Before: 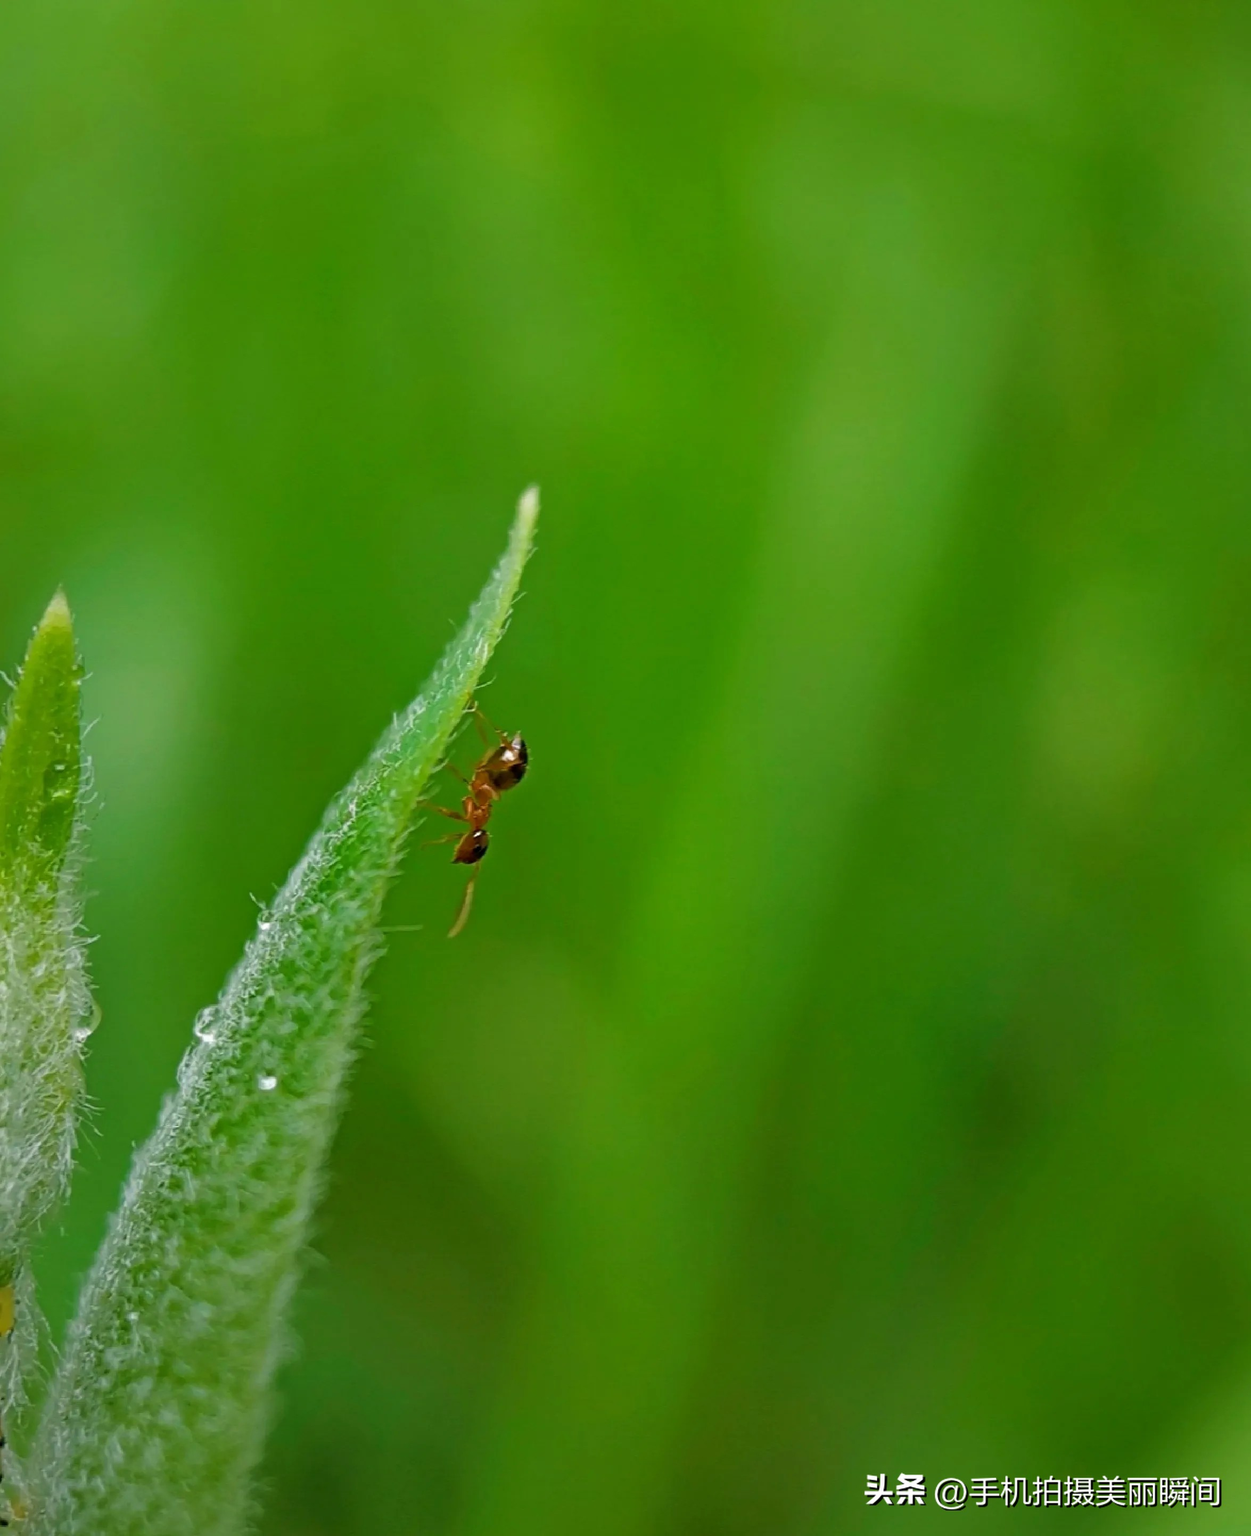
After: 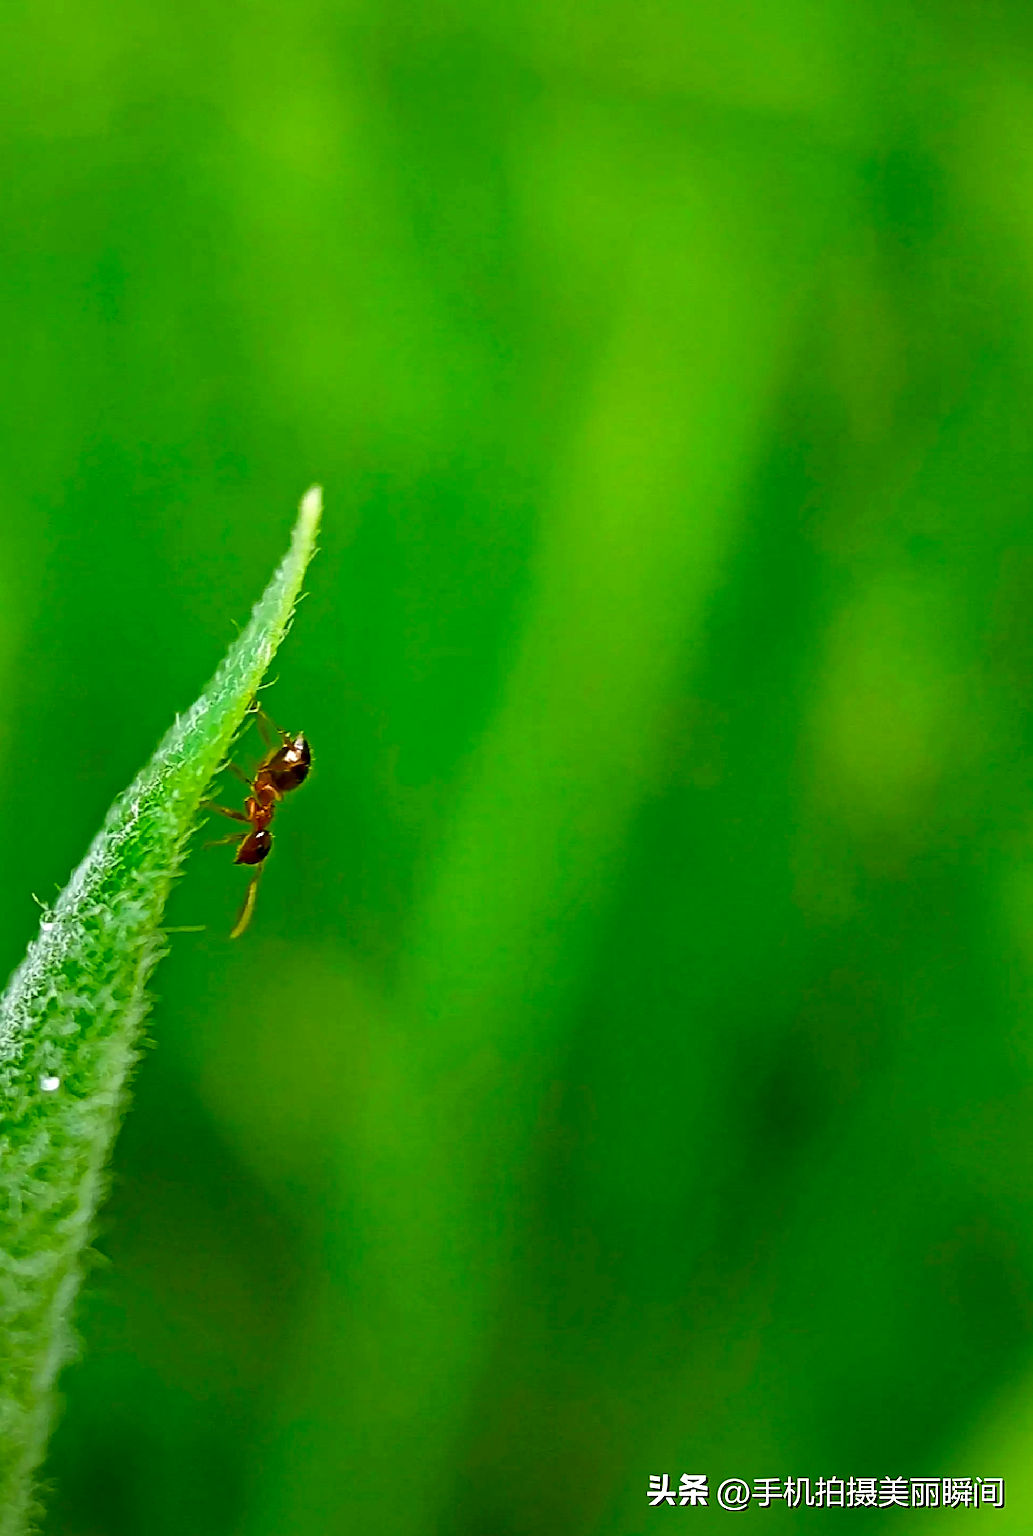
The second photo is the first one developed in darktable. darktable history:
sharpen: radius 2.538, amount 0.651
contrast brightness saturation: contrast 0.206, brightness -0.115, saturation 0.208
exposure: black level correction 0.001, exposure 0.498 EV, compensate exposure bias true, compensate highlight preservation false
crop: left 17.437%, bottom 0.025%
